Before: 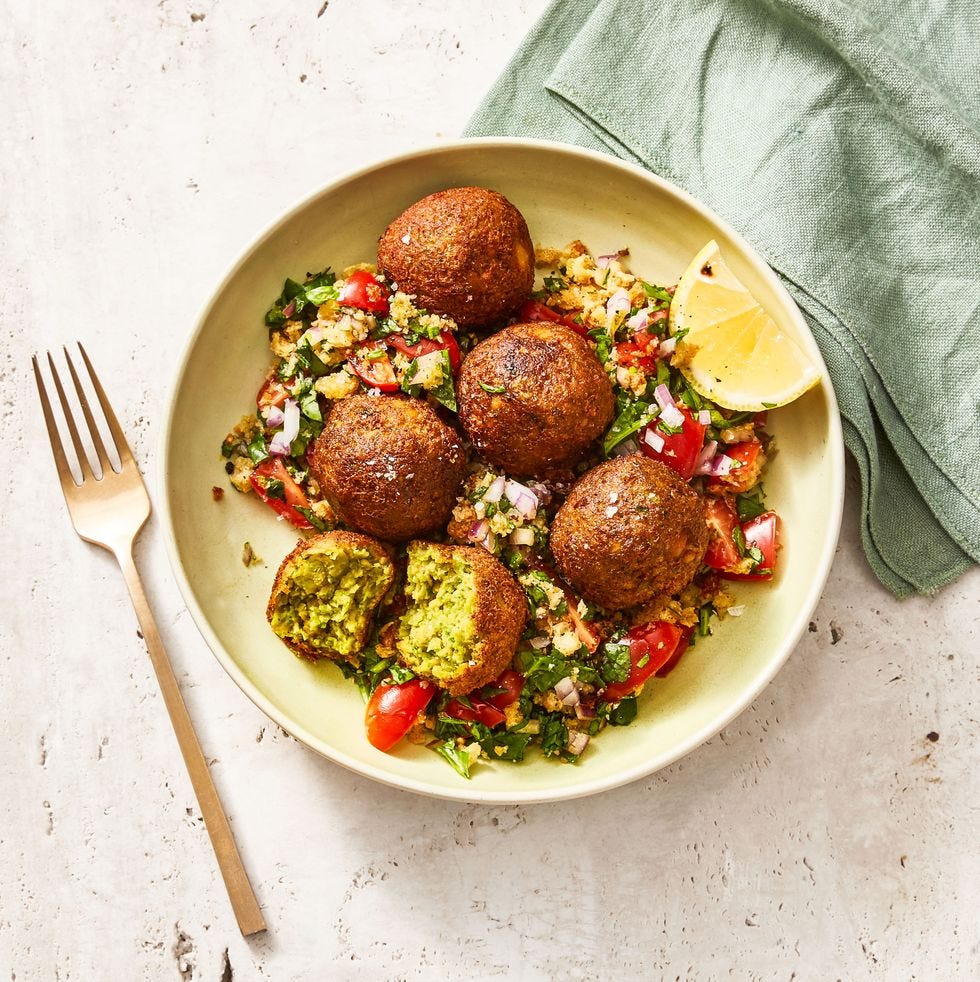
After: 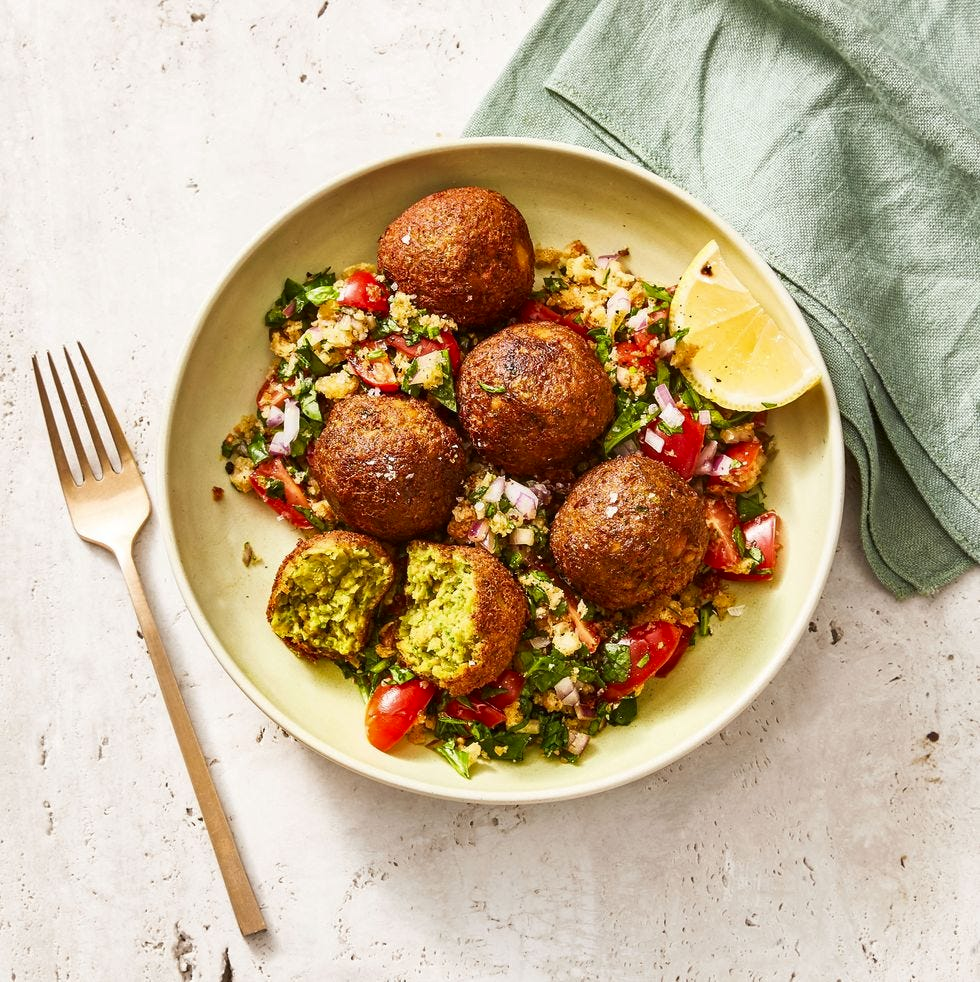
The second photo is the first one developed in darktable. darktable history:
contrast brightness saturation: contrast 0.032, brightness -0.043
